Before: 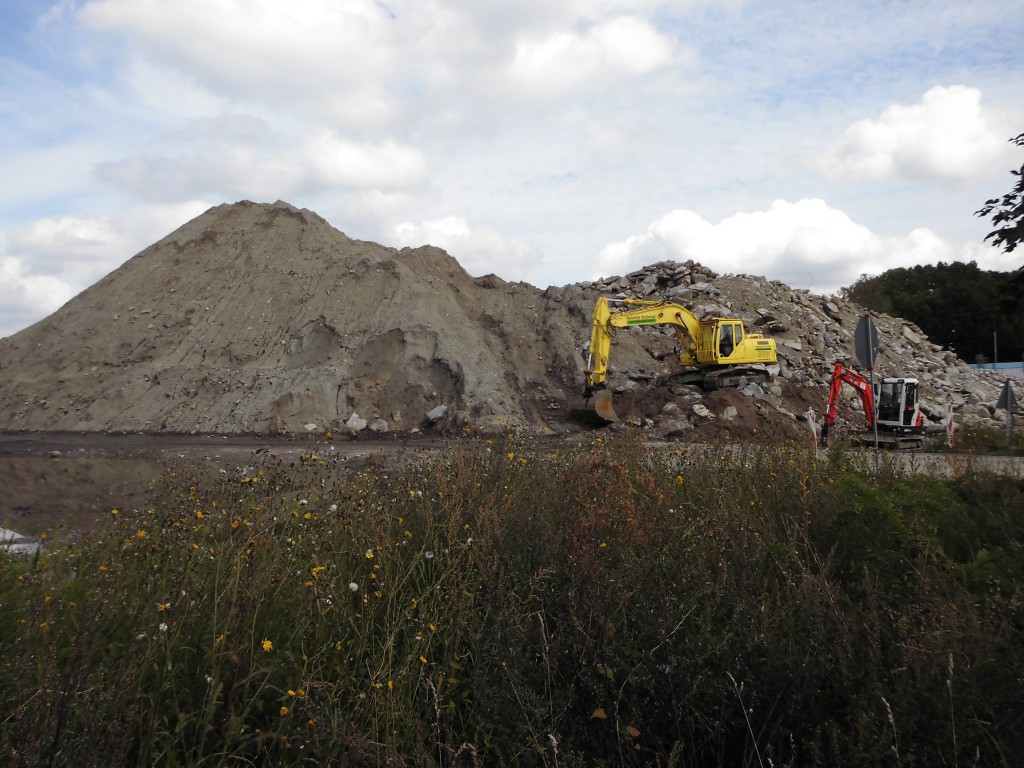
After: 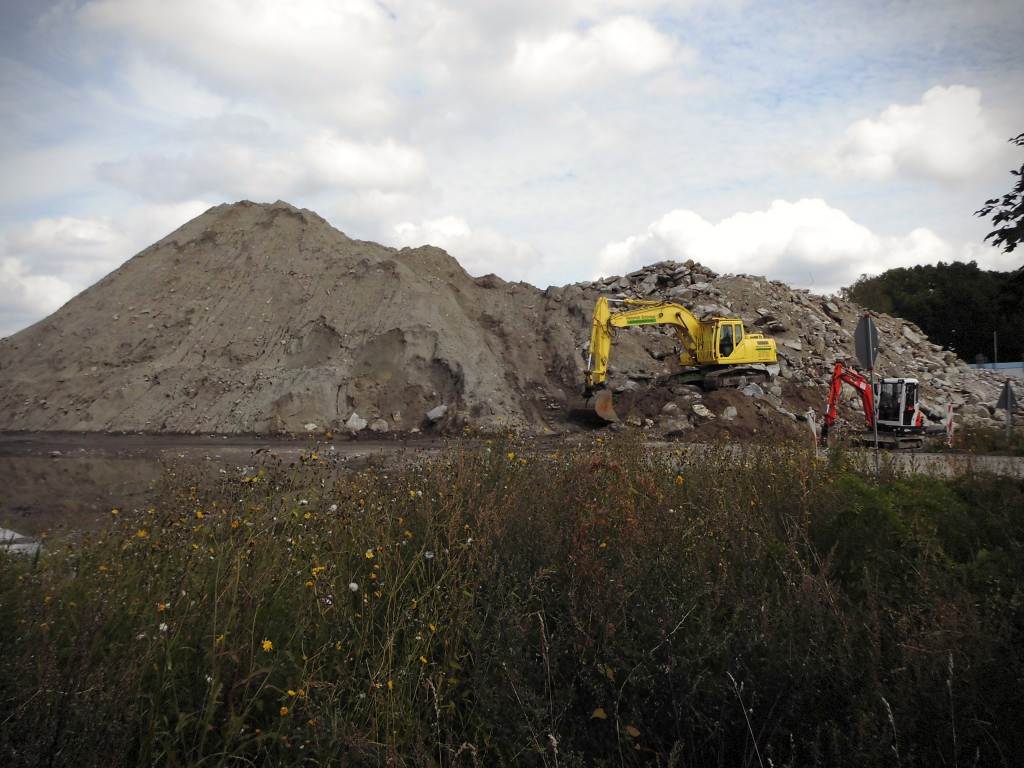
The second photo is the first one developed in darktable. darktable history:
vignetting: dithering 8-bit output, unbound false
white balance: red 1.009, blue 0.985
